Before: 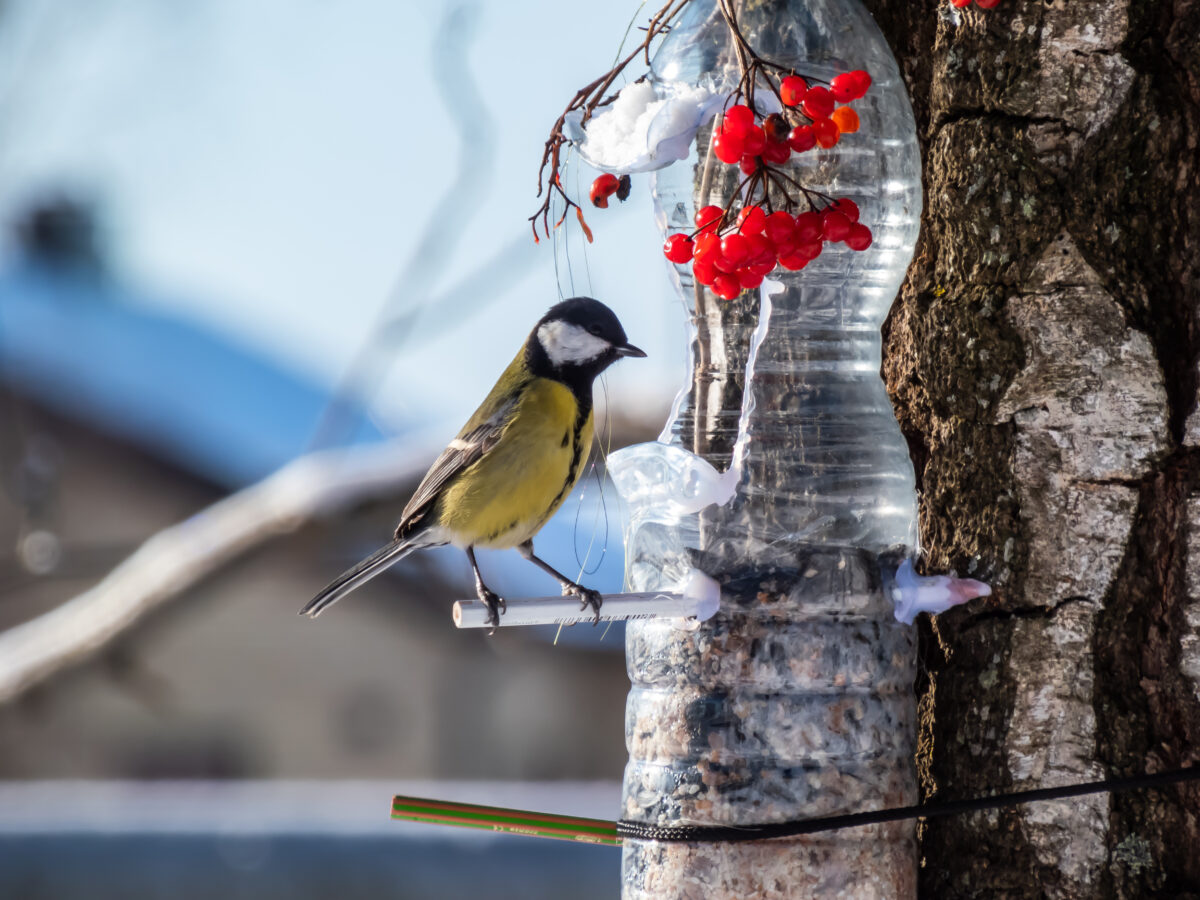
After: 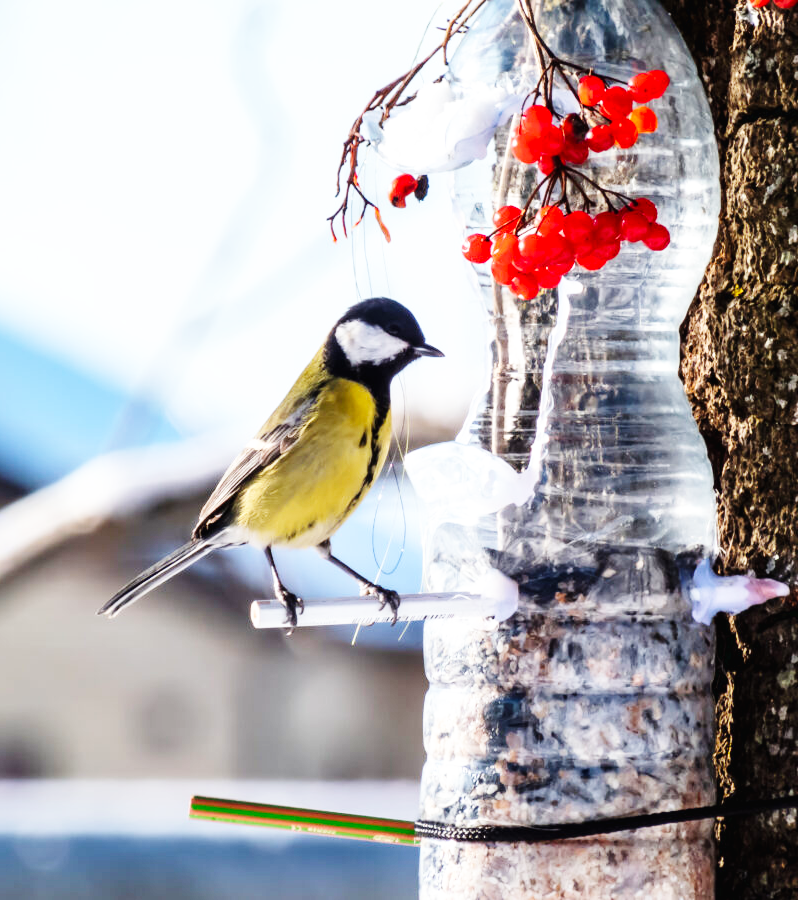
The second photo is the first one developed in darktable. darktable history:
crop: left 16.899%, right 16.556%
base curve: curves: ch0 [(0, 0.003) (0.001, 0.002) (0.006, 0.004) (0.02, 0.022) (0.048, 0.086) (0.094, 0.234) (0.162, 0.431) (0.258, 0.629) (0.385, 0.8) (0.548, 0.918) (0.751, 0.988) (1, 1)], preserve colors none
